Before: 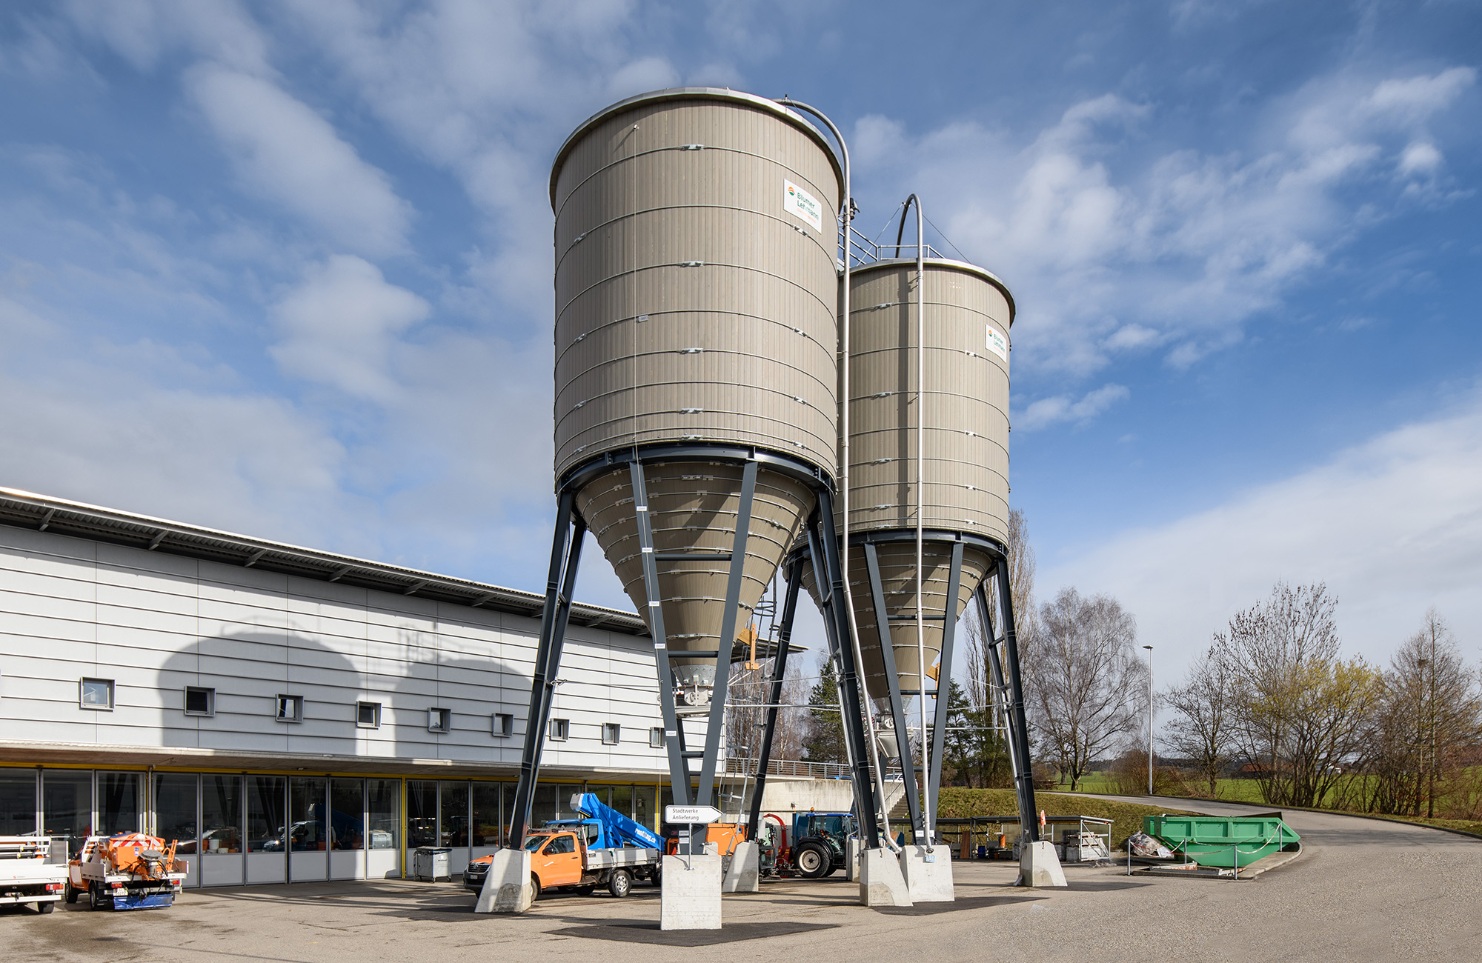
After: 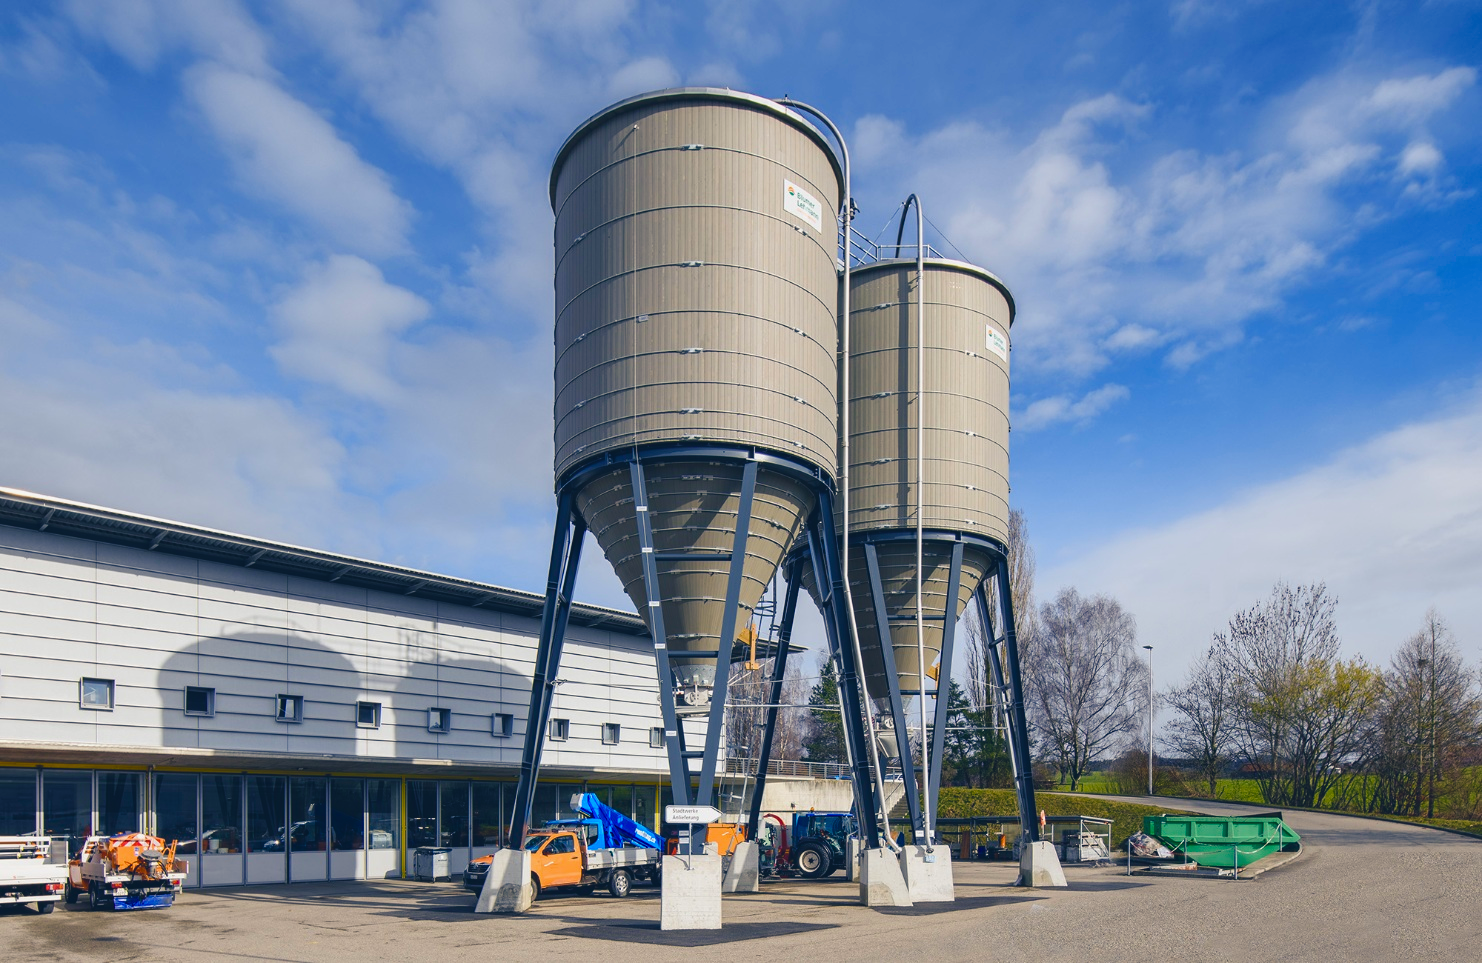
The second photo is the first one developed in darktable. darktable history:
color balance rgb: shadows lift › luminance -41.028%, shadows lift › chroma 14.226%, shadows lift › hue 259.14°, perceptual saturation grading › global saturation 20%, perceptual saturation grading › highlights -25.516%, perceptual saturation grading › shadows 25.362%, global vibrance 40.135%
exposure: black level correction -0.015, exposure -0.133 EV, compensate exposure bias true, compensate highlight preservation false
